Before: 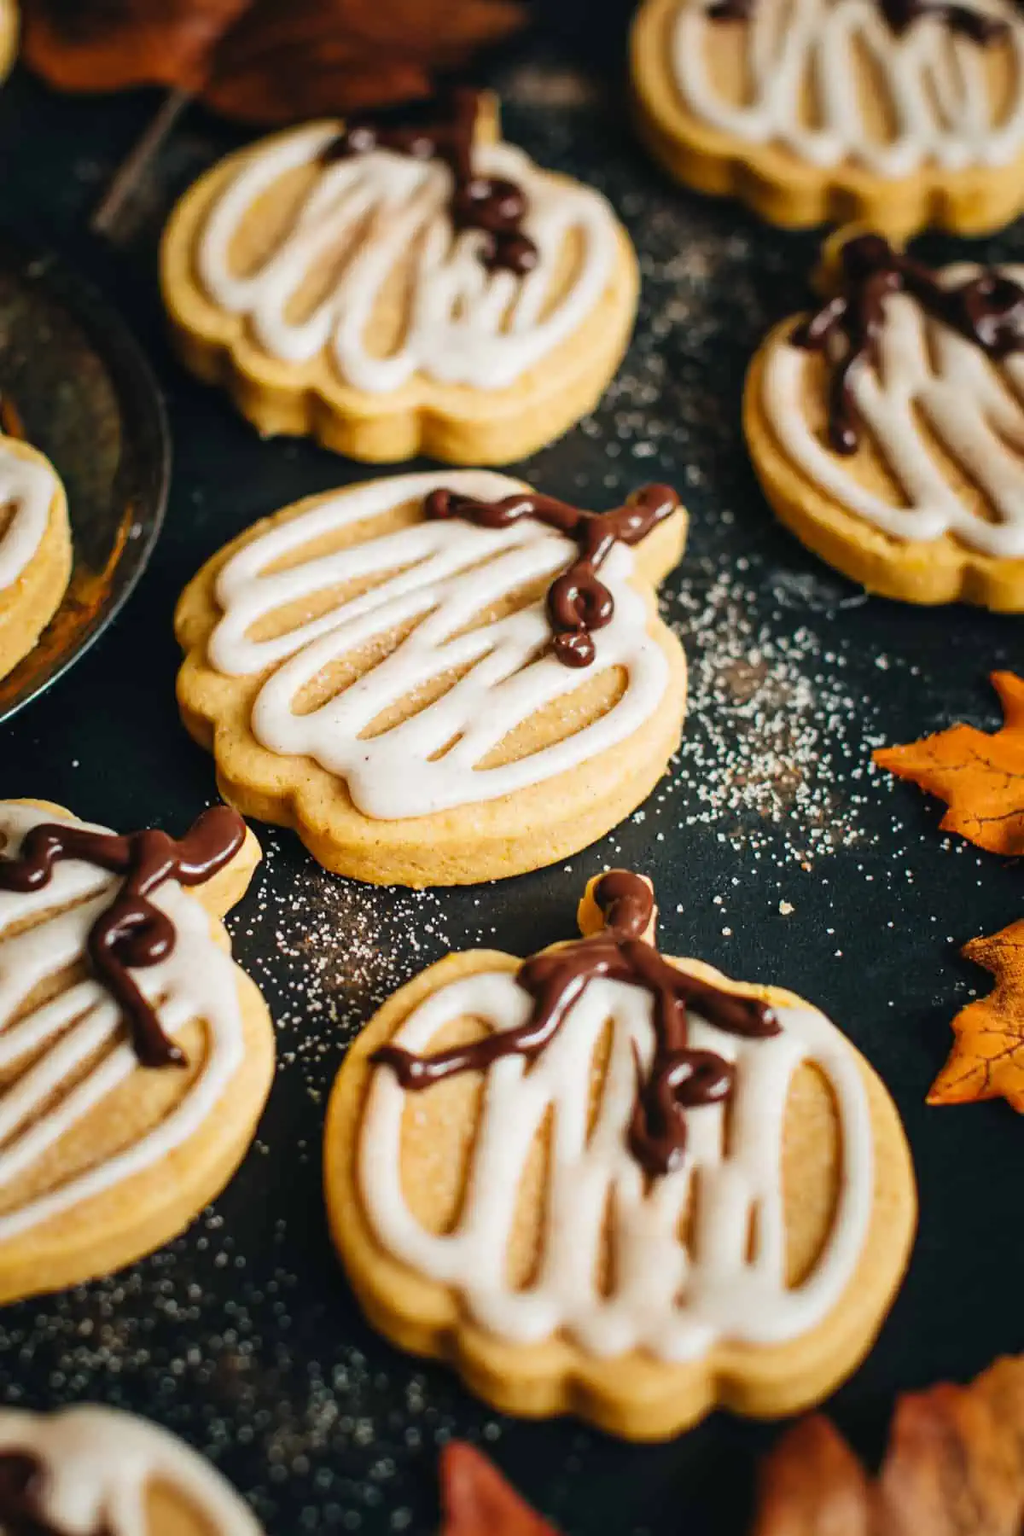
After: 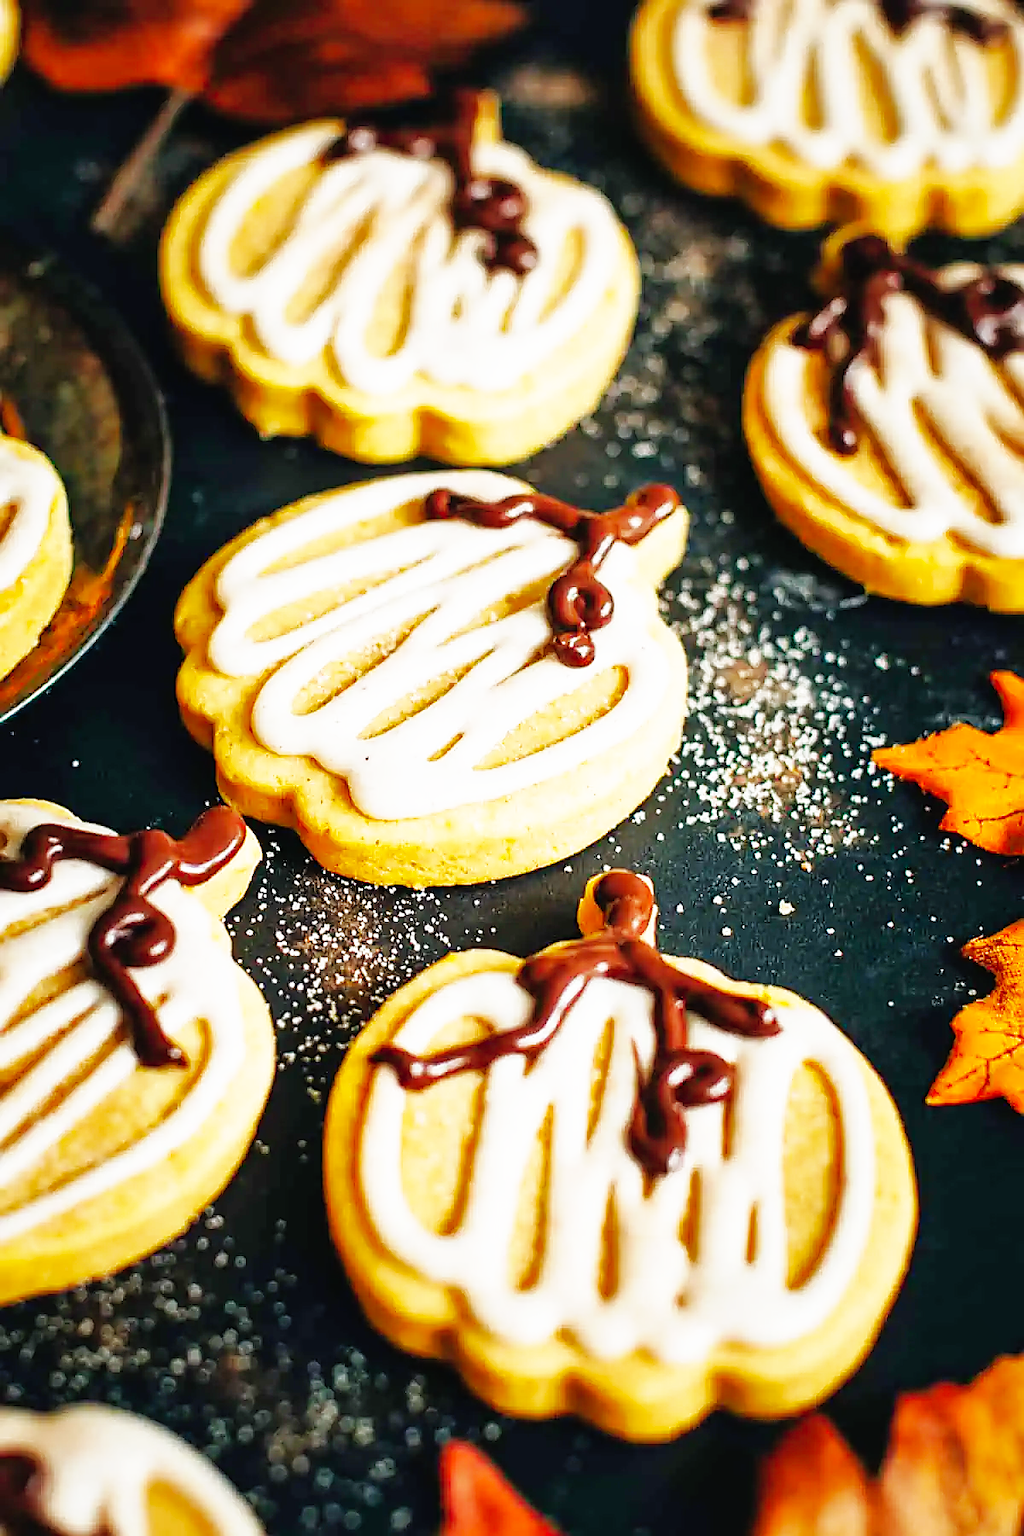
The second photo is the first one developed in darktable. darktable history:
shadows and highlights: on, module defaults
sharpen: radius 1.429, amount 1.234, threshold 0.621
base curve: curves: ch0 [(0, 0) (0.007, 0.004) (0.027, 0.03) (0.046, 0.07) (0.207, 0.54) (0.442, 0.872) (0.673, 0.972) (1, 1)], preserve colors none
